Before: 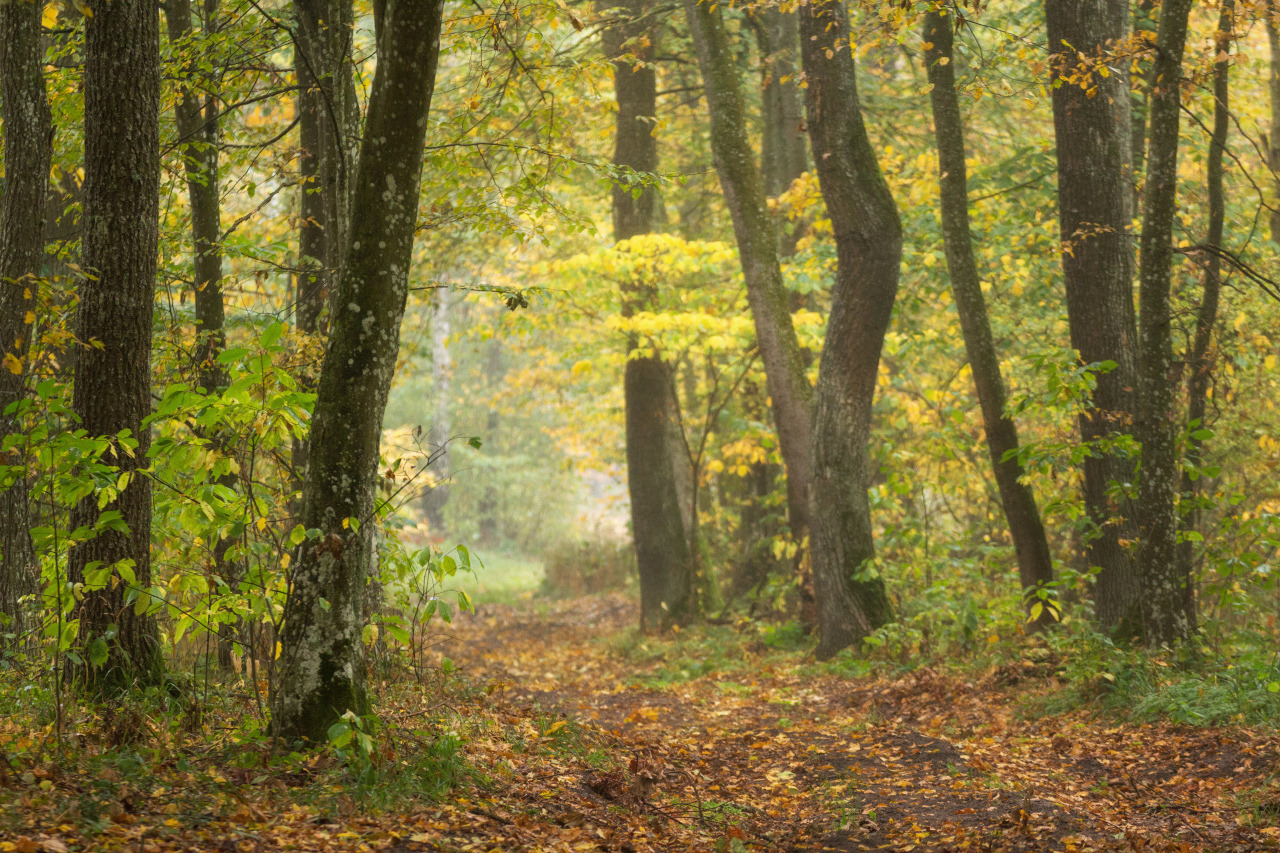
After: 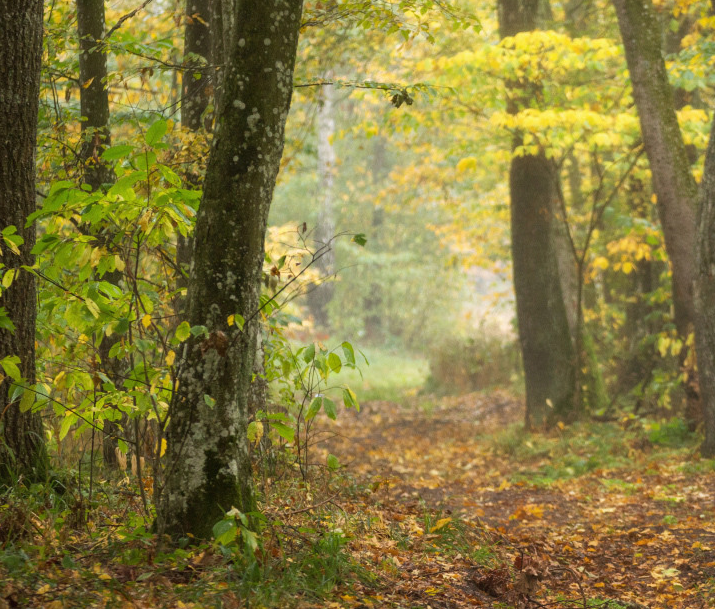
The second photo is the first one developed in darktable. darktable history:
crop: left 9.058%, top 23.866%, right 35.059%, bottom 4.677%
